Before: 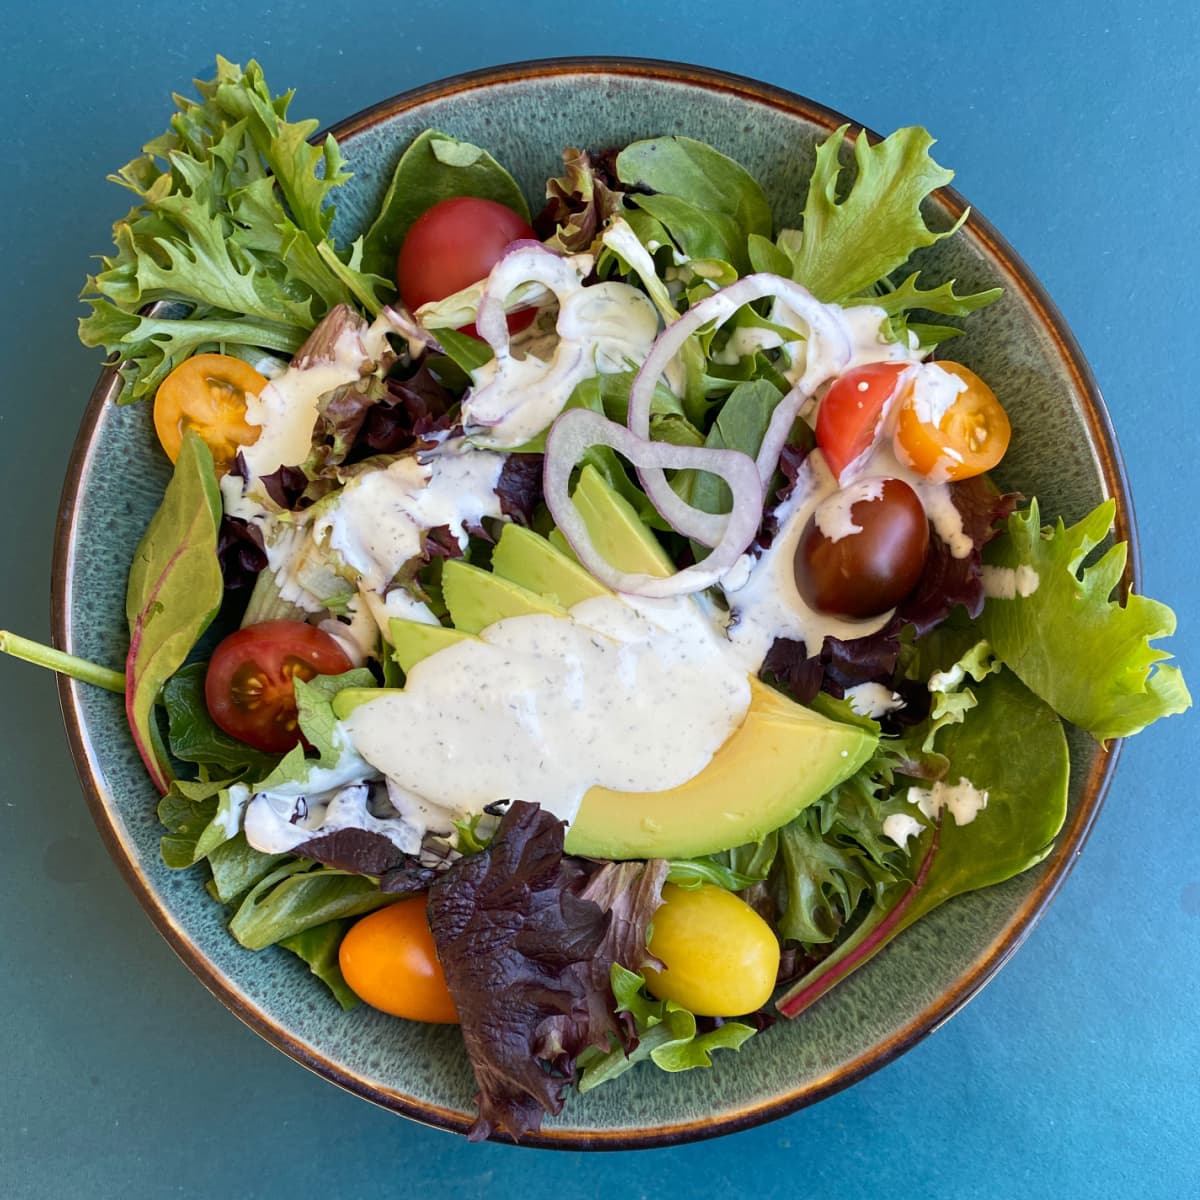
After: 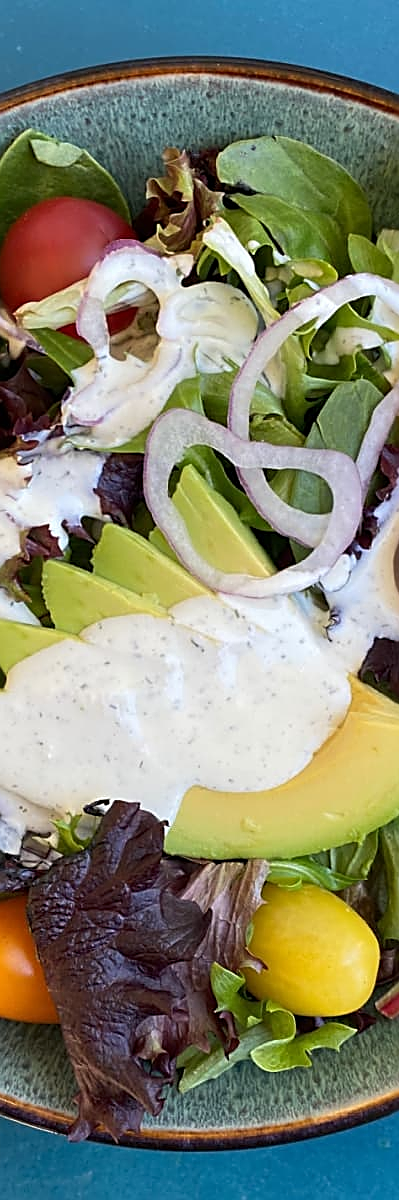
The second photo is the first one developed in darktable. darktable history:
sharpen: amount 0.75
crop: left 33.36%, right 33.36%
